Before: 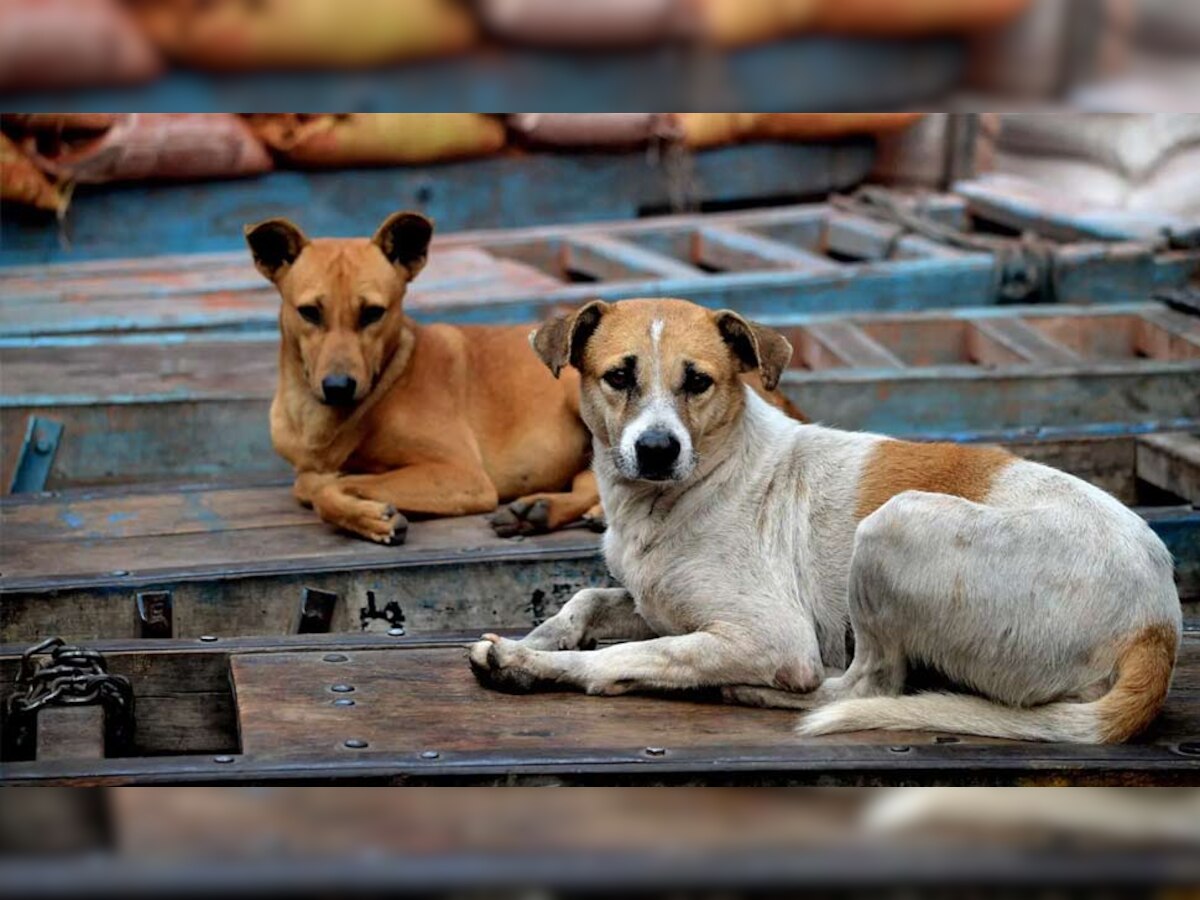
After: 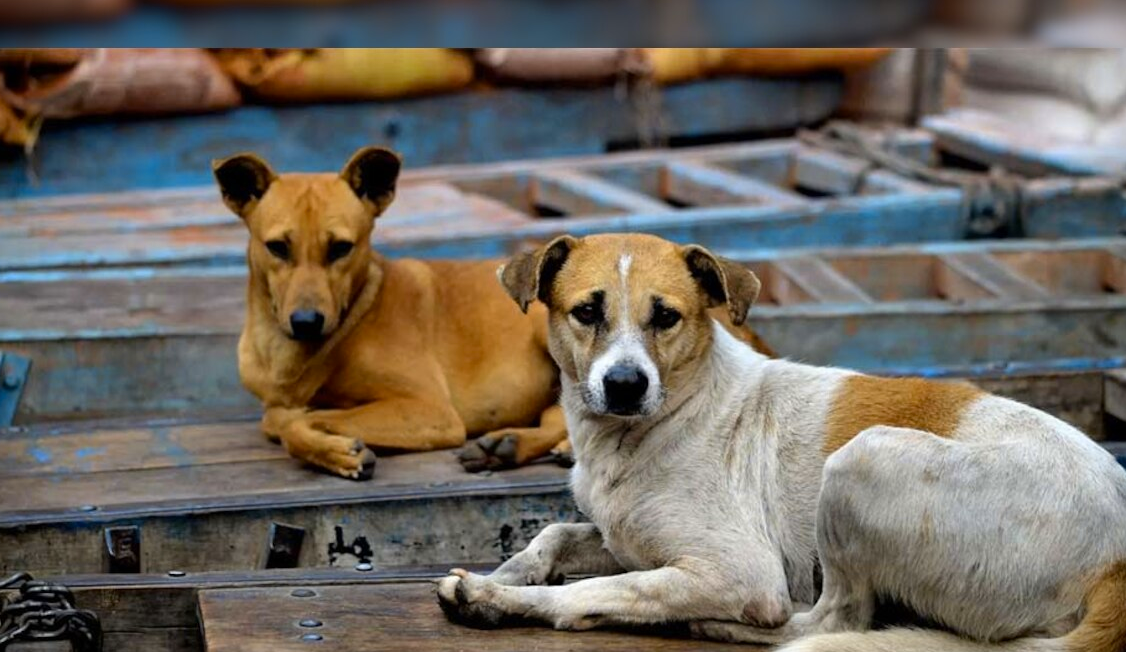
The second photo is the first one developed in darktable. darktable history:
crop: left 2.737%, top 7.287%, right 3.421%, bottom 20.179%
vignetting: fall-off start 97.23%, saturation -0.024, center (-0.033, -0.042), width/height ratio 1.179, unbound false
color contrast: green-magenta contrast 0.85, blue-yellow contrast 1.25, unbound 0
